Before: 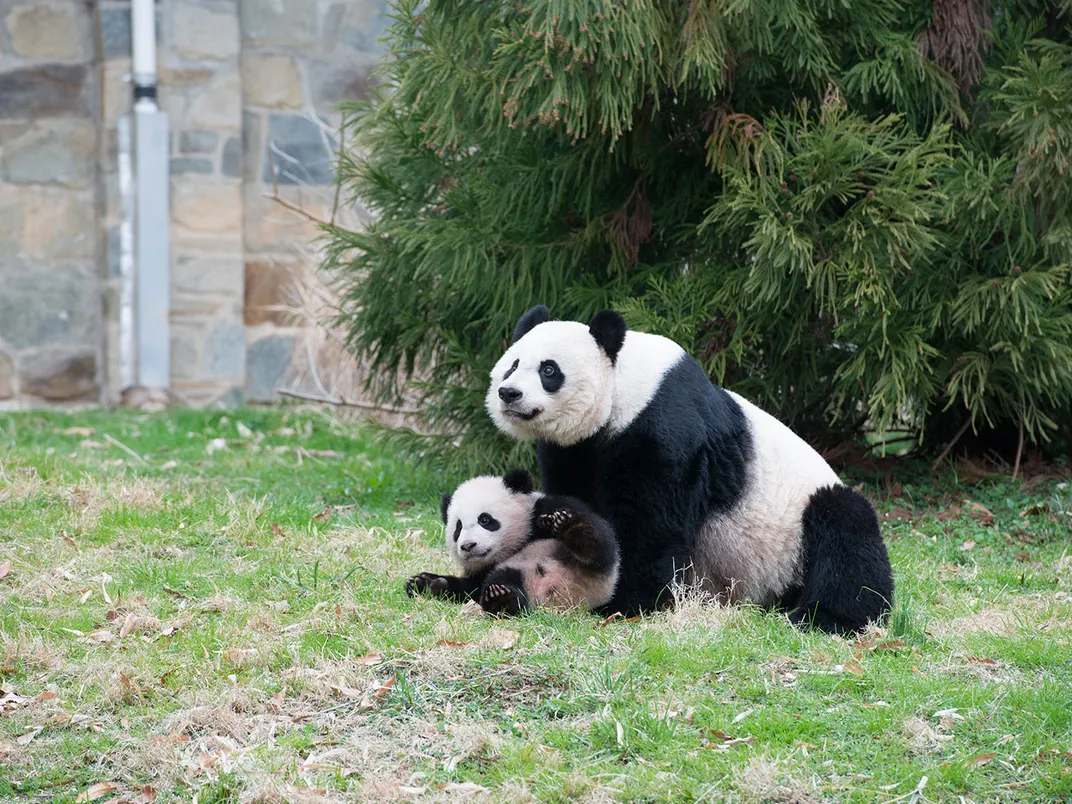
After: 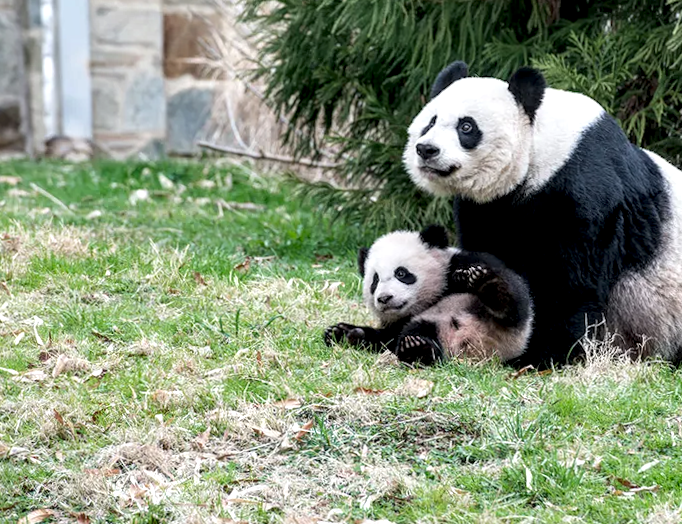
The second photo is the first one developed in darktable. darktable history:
crop and rotate: angle -0.82°, left 3.85%, top 31.828%, right 27.992%
local contrast: highlights 65%, shadows 54%, detail 169%, midtone range 0.514
rotate and perspective: rotation 0.074°, lens shift (vertical) 0.096, lens shift (horizontal) -0.041, crop left 0.043, crop right 0.952, crop top 0.024, crop bottom 0.979
